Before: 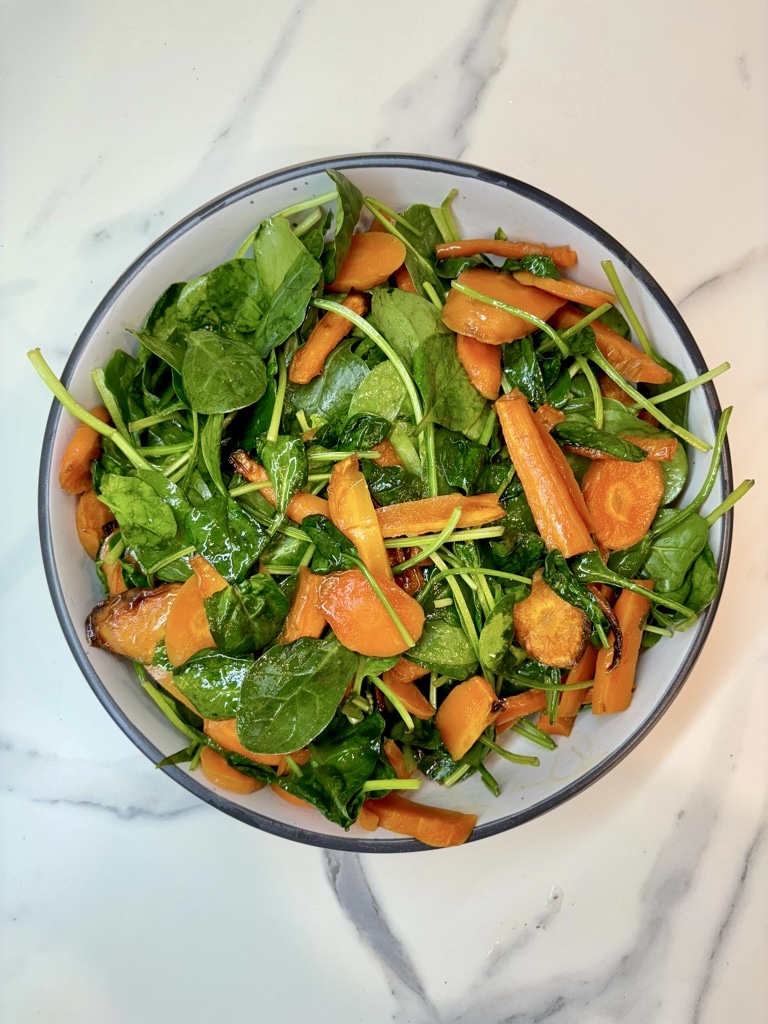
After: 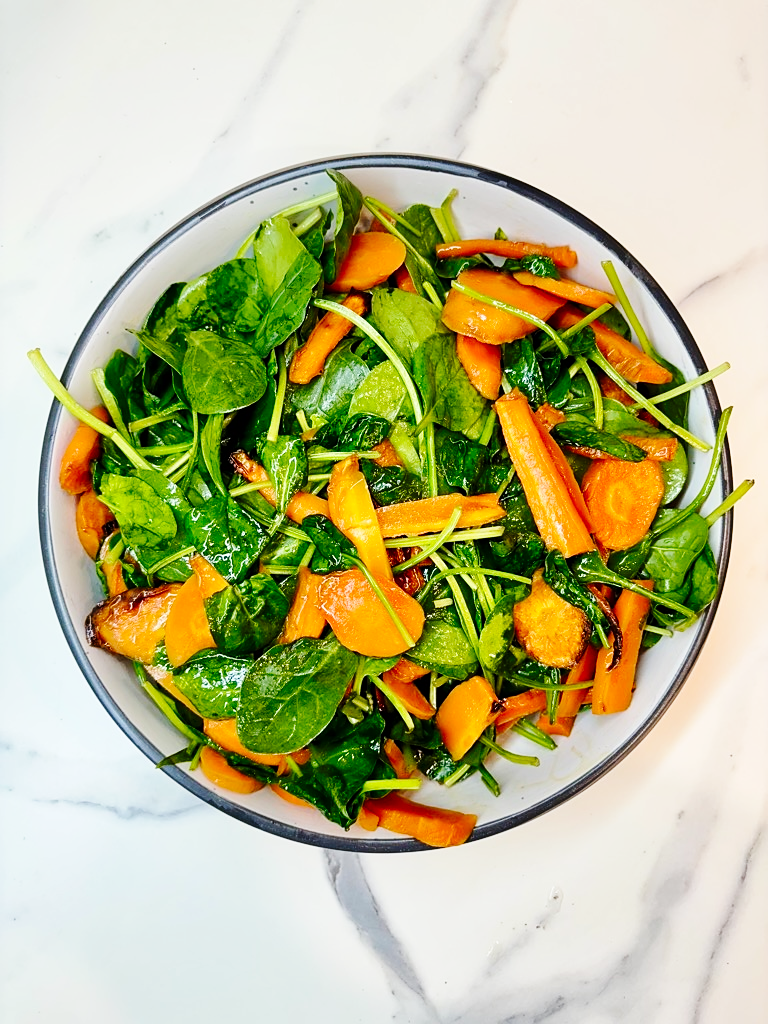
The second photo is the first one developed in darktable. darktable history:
sharpen: radius 1.52, amount 0.367, threshold 1.39
tone equalizer: mask exposure compensation -0.49 EV
base curve: curves: ch0 [(0, 0) (0.036, 0.025) (0.121, 0.166) (0.206, 0.329) (0.605, 0.79) (1, 1)], preserve colors none
